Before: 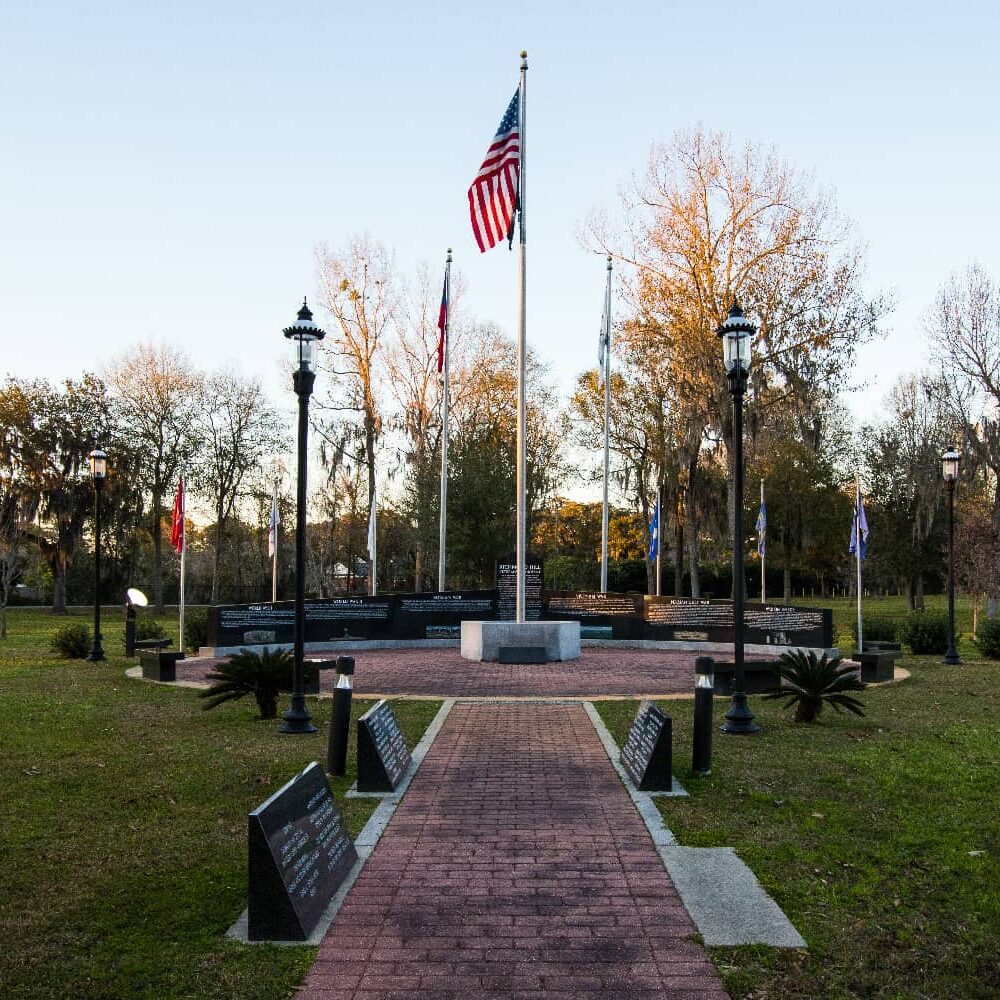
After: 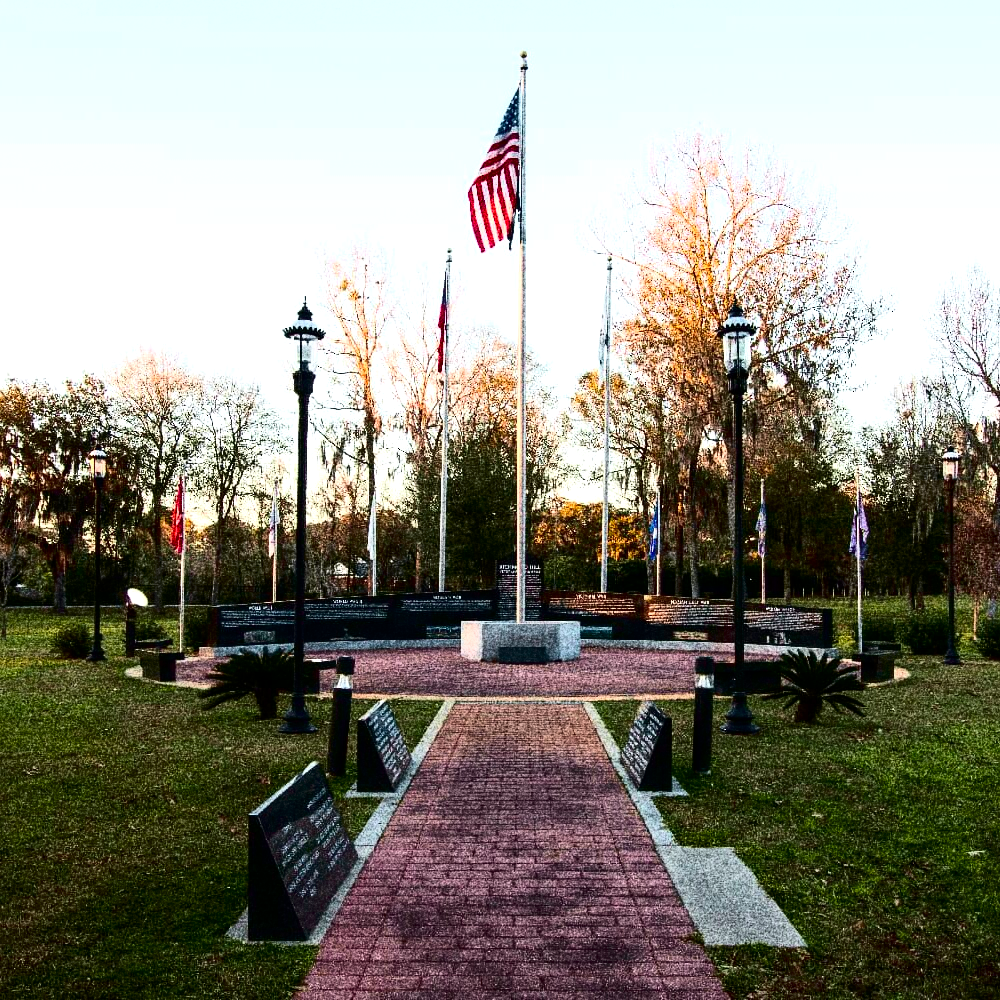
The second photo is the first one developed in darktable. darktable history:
exposure: exposure 0.178 EV, compensate exposure bias true, compensate highlight preservation false
tone curve: curves: ch0 [(0.003, 0) (0.066, 0.023) (0.149, 0.094) (0.264, 0.238) (0.395, 0.421) (0.517, 0.56) (0.688, 0.743) (0.813, 0.846) (1, 1)]; ch1 [(0, 0) (0.164, 0.115) (0.337, 0.332) (0.39, 0.398) (0.464, 0.461) (0.501, 0.5) (0.521, 0.535) (0.571, 0.588) (0.652, 0.681) (0.733, 0.749) (0.811, 0.796) (1, 1)]; ch2 [(0, 0) (0.337, 0.382) (0.464, 0.476) (0.501, 0.502) (0.527, 0.54) (0.556, 0.567) (0.6, 0.59) (0.687, 0.675) (1, 1)], color space Lab, independent channels, preserve colors none
shadows and highlights: shadows -12.5, white point adjustment 4, highlights 28.33
grain: coarseness 30.02 ISO, strength 100%
contrast brightness saturation: contrast 0.16, saturation 0.32
